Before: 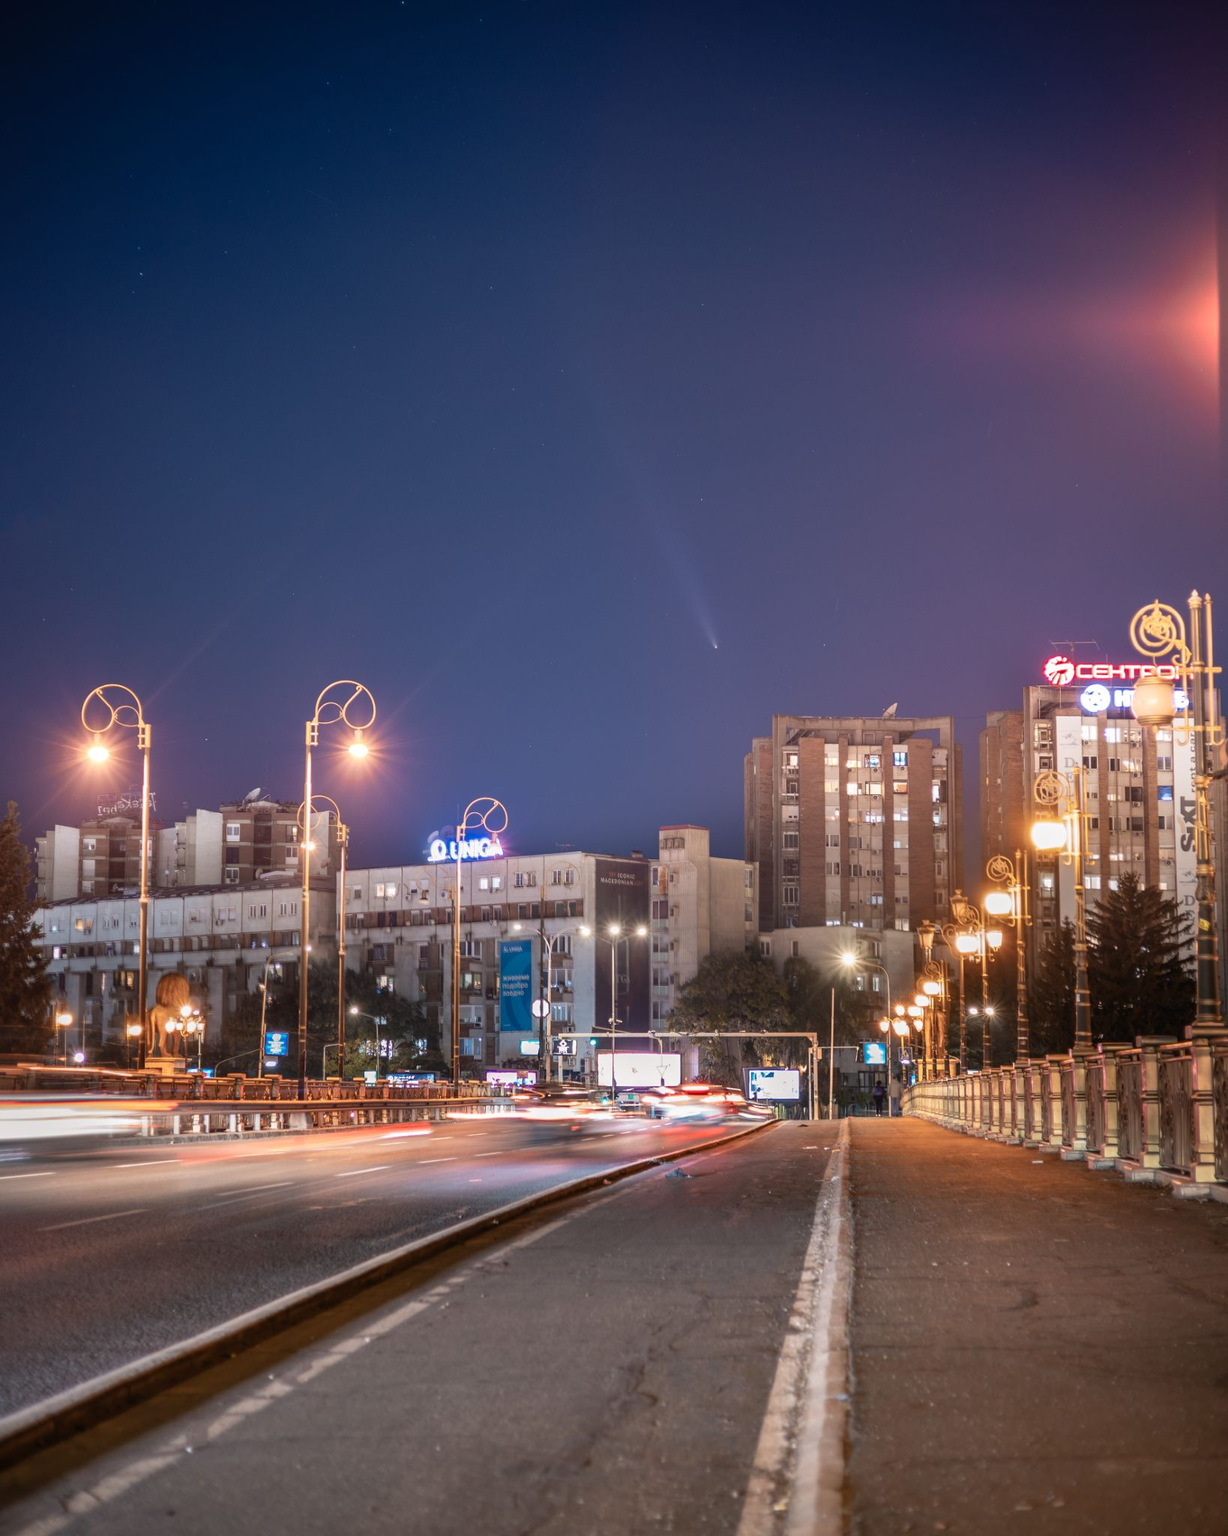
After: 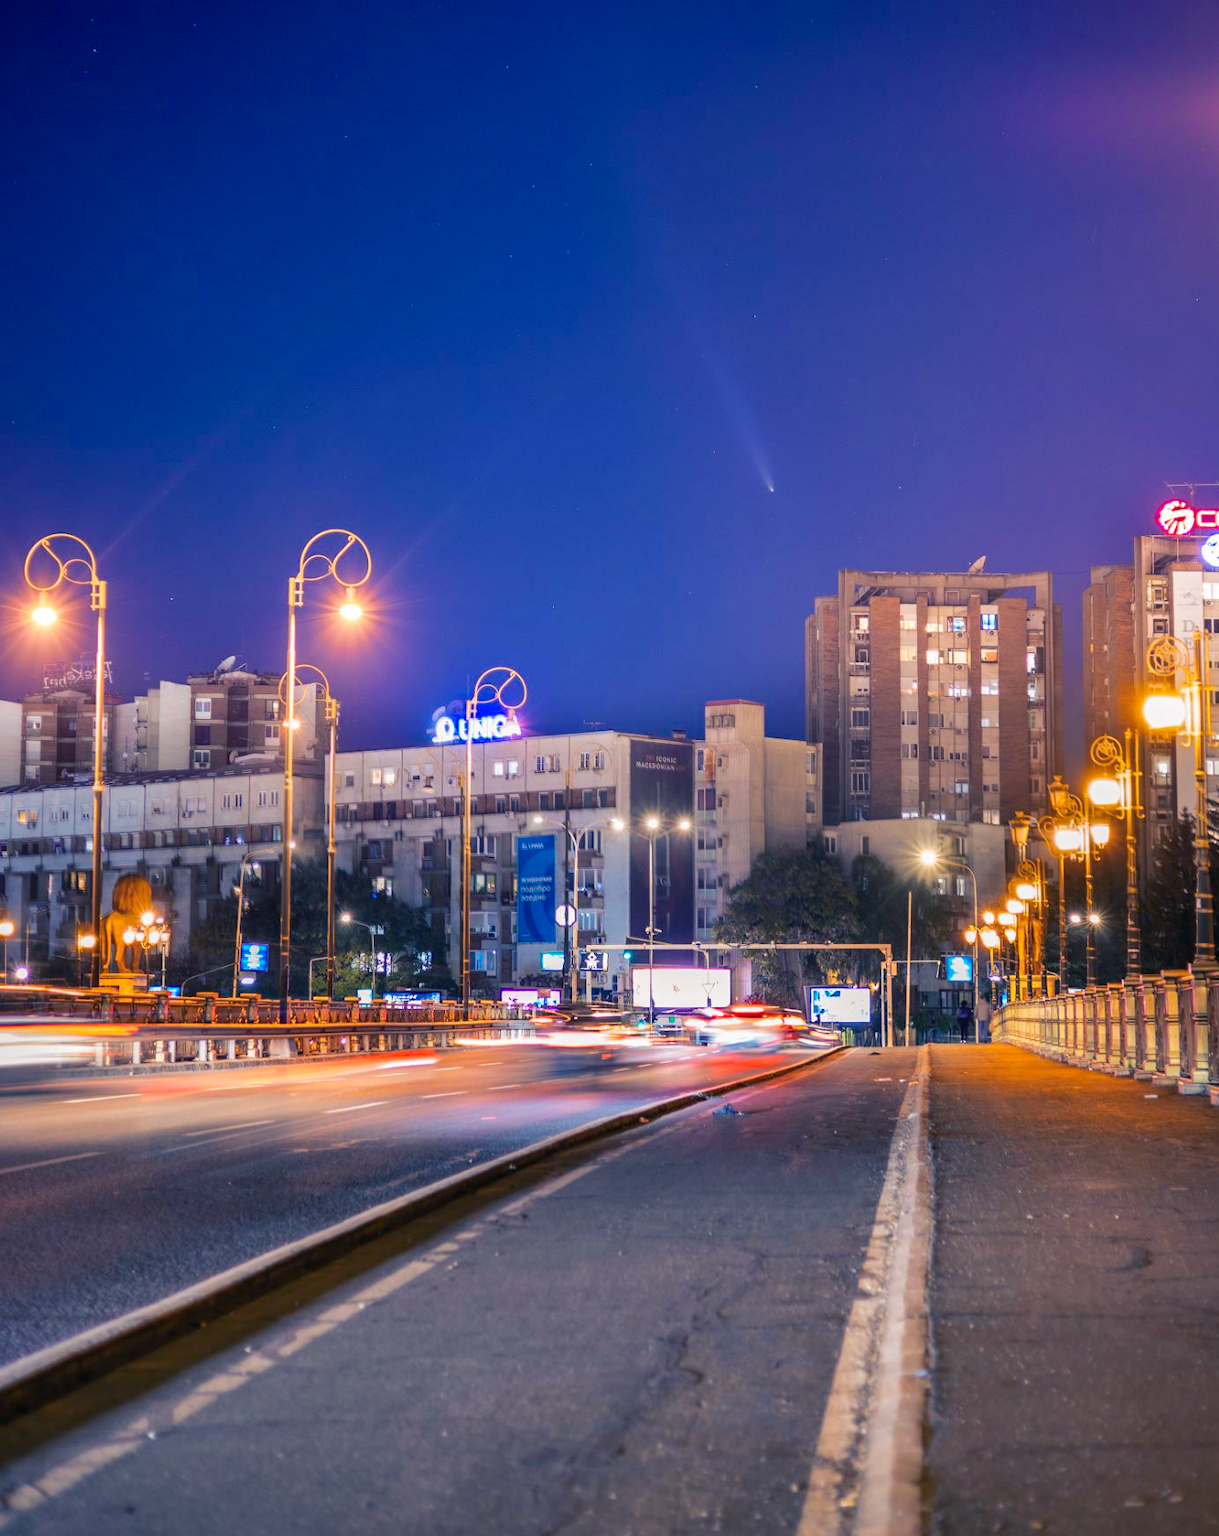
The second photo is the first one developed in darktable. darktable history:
color balance rgb: shadows lift › luminance -41.07%, shadows lift › chroma 13.939%, shadows lift › hue 258.31°, linear chroma grading › shadows -7.87%, linear chroma grading › global chroma 9.927%, perceptual saturation grading › global saturation 28.888%, perceptual saturation grading › mid-tones 12.408%, perceptual saturation grading › shadows 10.965%, perceptual brilliance grading › mid-tones 9.641%, perceptual brilliance grading › shadows 14.576%
crop and rotate: left 4.987%, top 15.052%, right 10.694%
